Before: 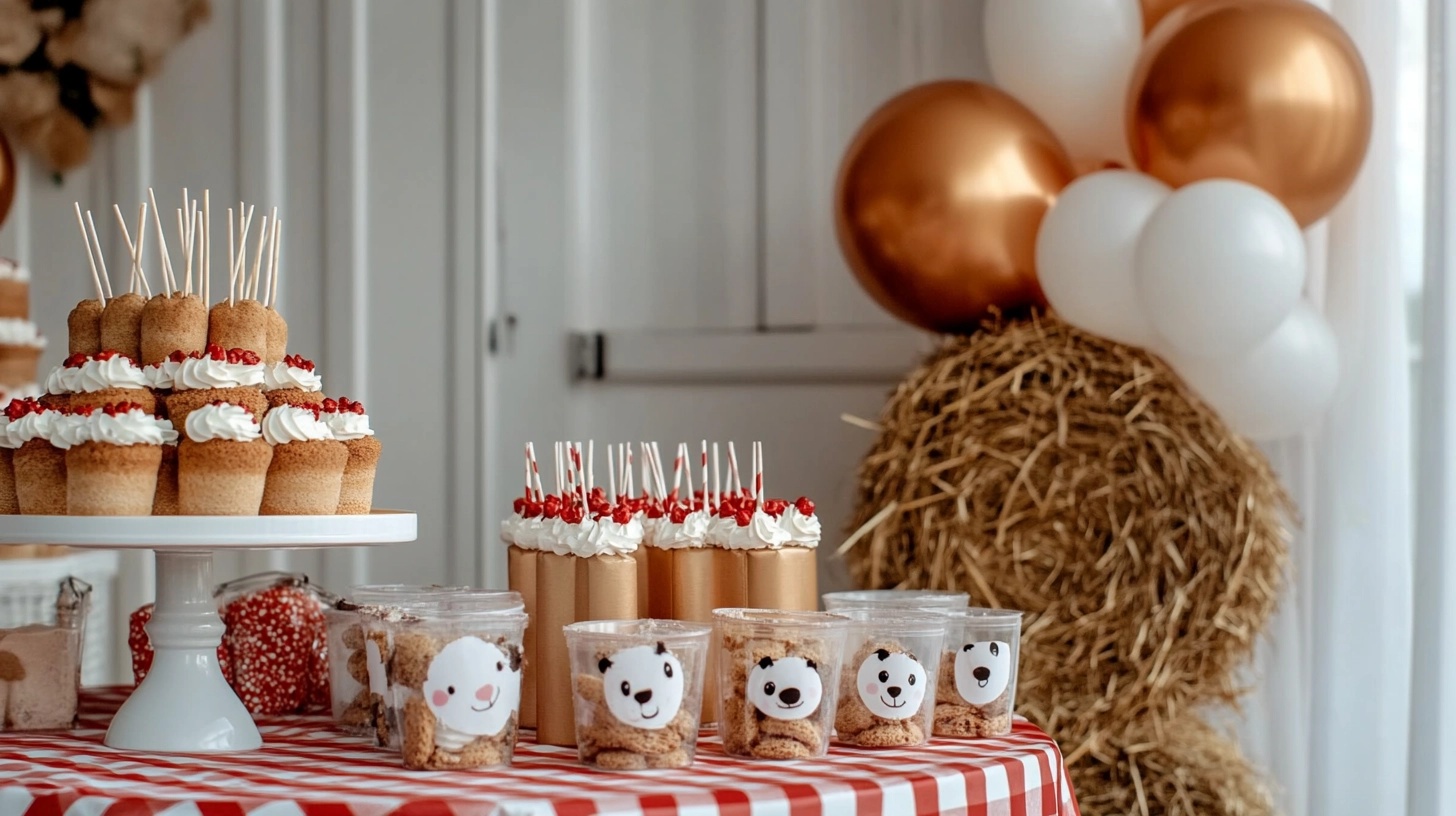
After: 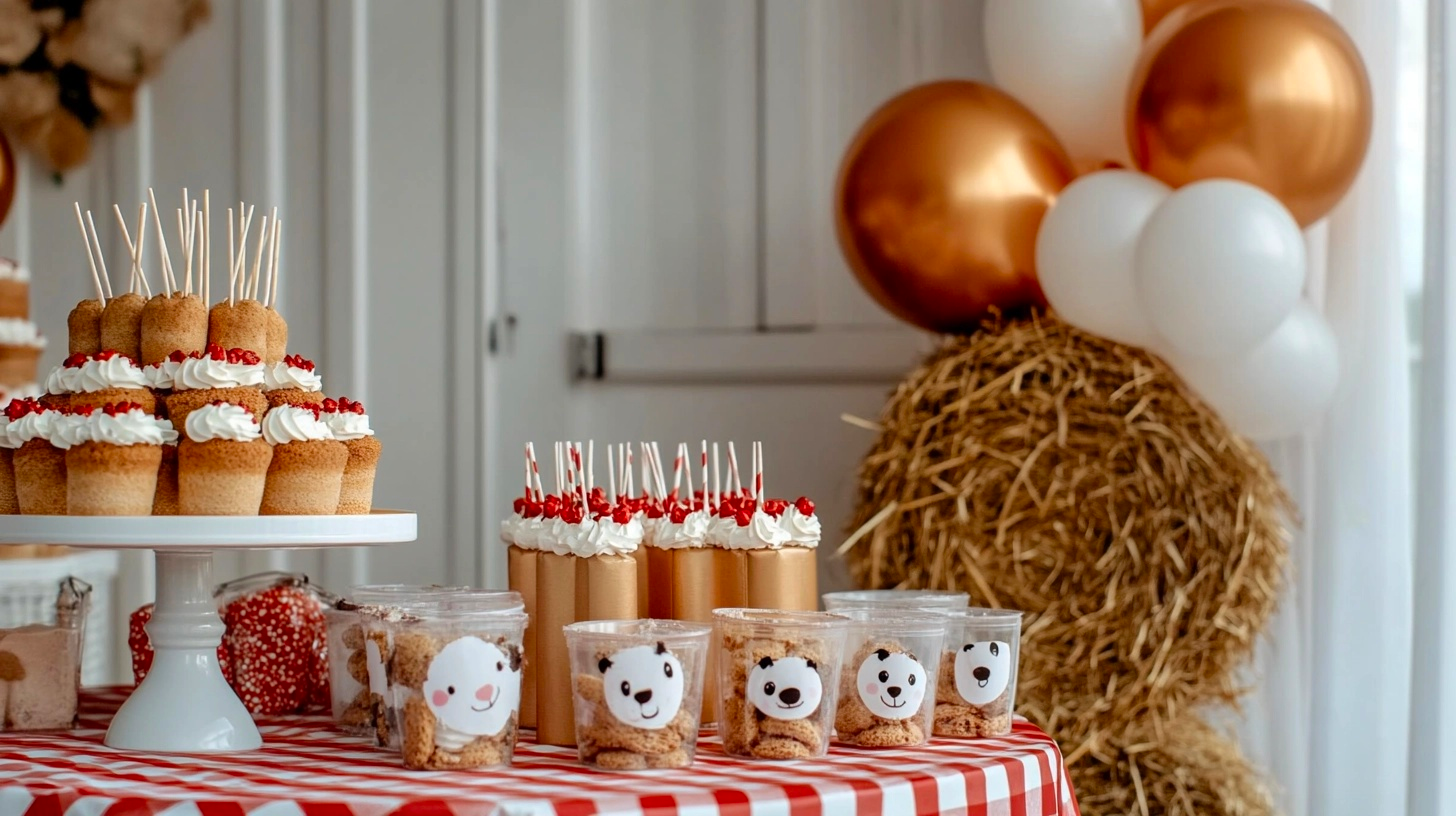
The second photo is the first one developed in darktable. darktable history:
contrast brightness saturation: saturation 0.1
color balance: output saturation 110%
